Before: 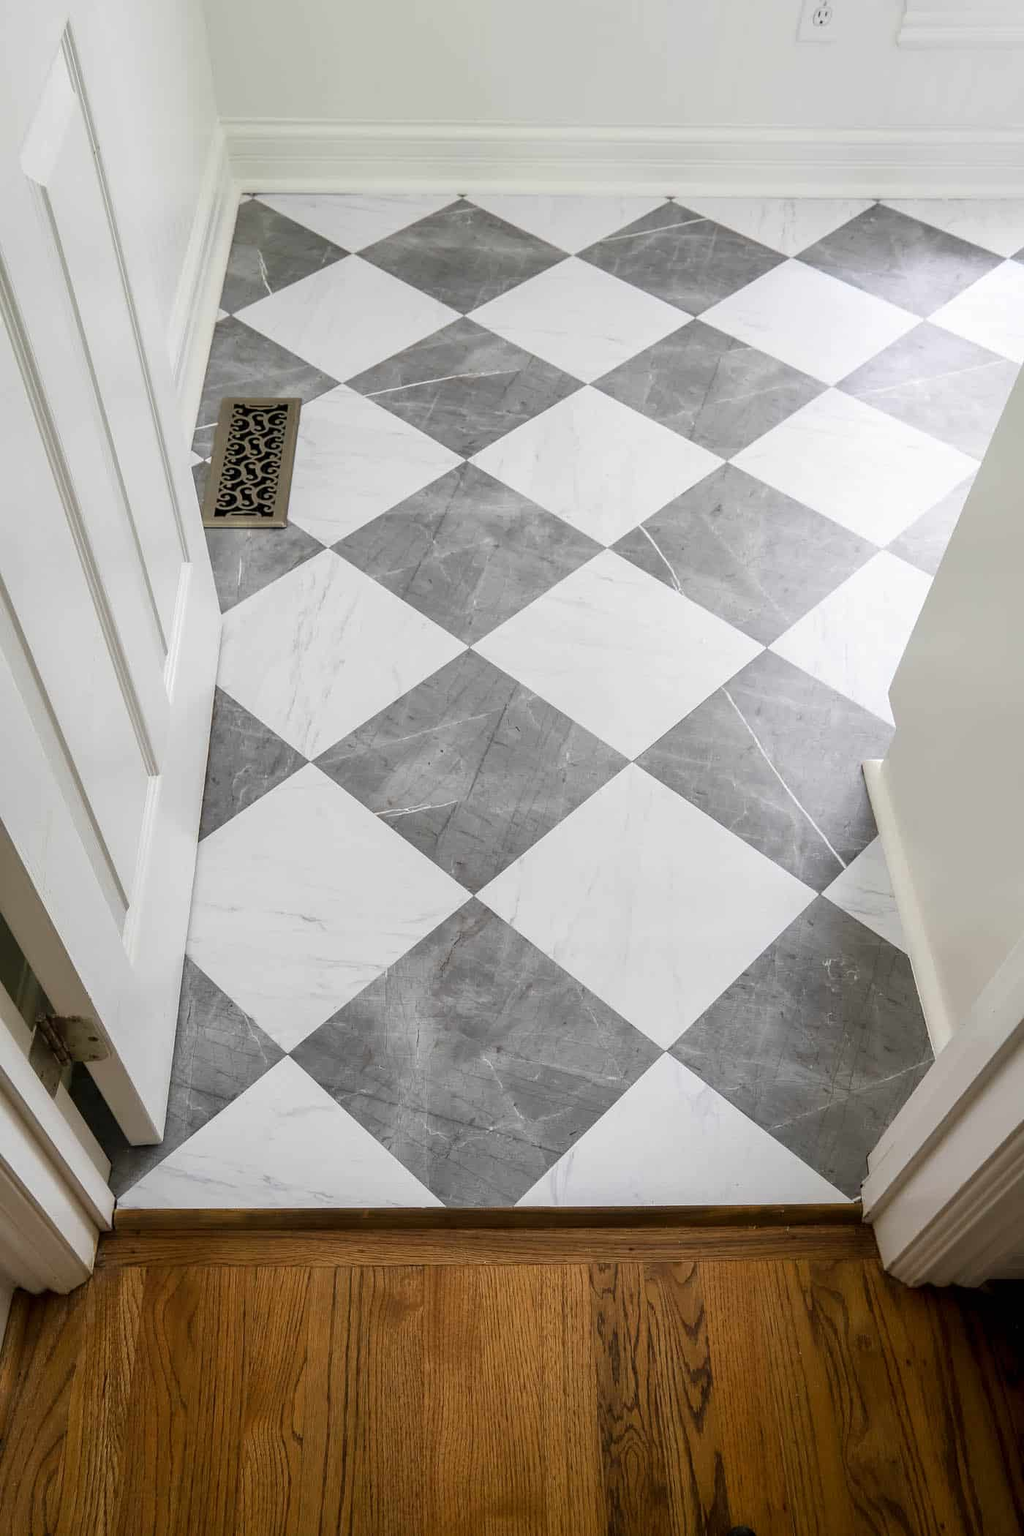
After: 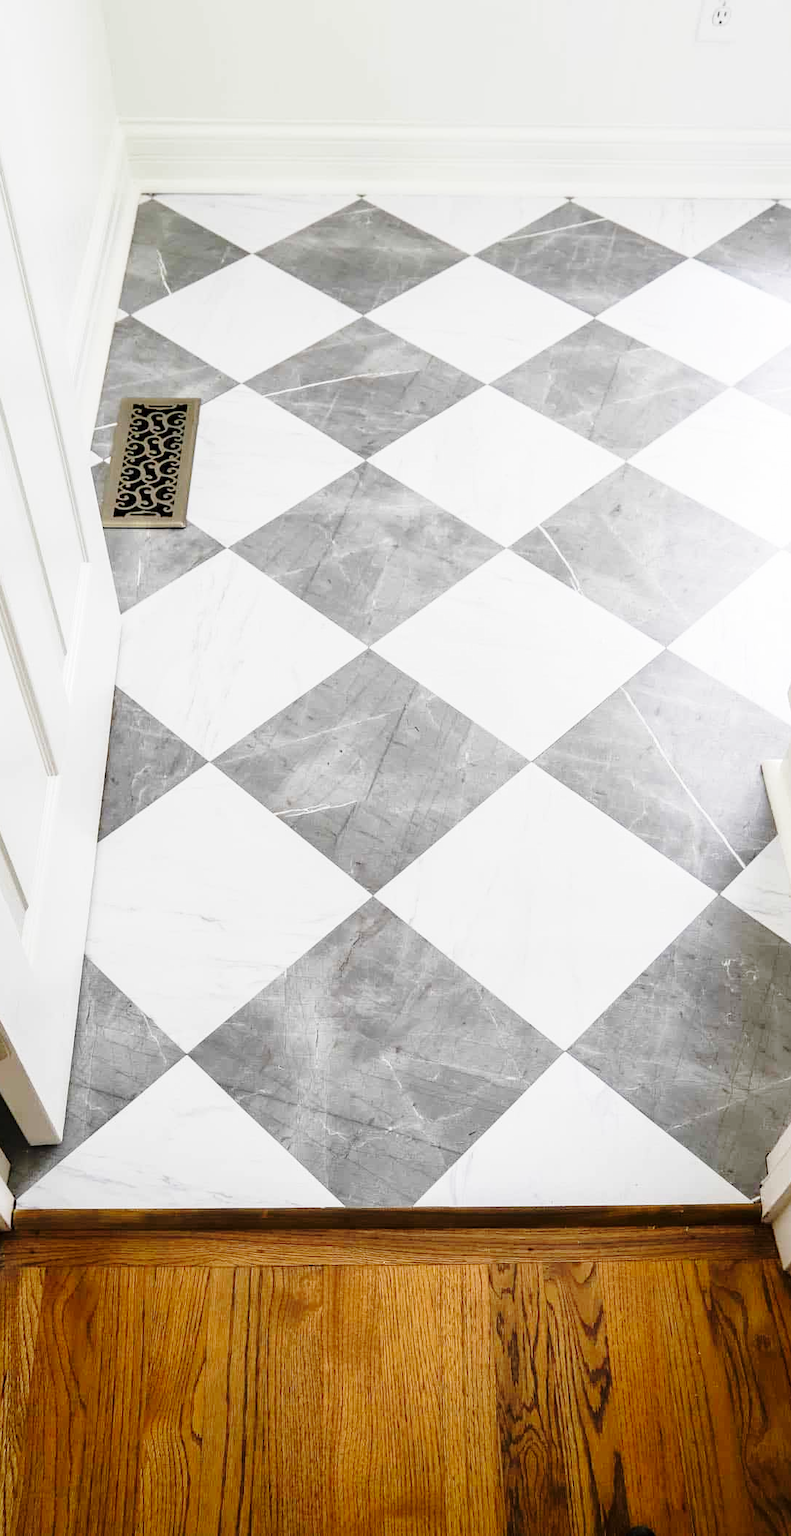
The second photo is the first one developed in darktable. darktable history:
crop: left 9.902%, right 12.773%
base curve: curves: ch0 [(0, 0) (0.028, 0.03) (0.121, 0.232) (0.46, 0.748) (0.859, 0.968) (1, 1)], exposure shift 0.01, preserve colors none
